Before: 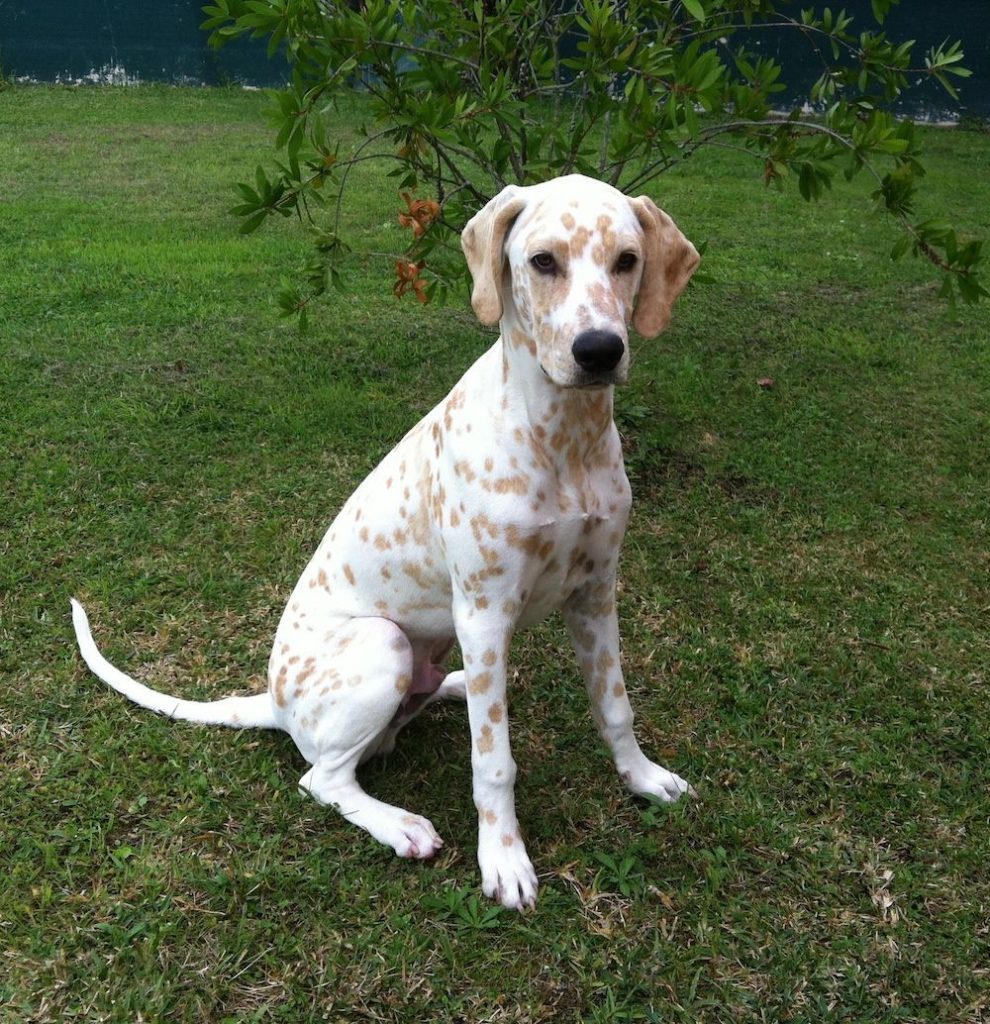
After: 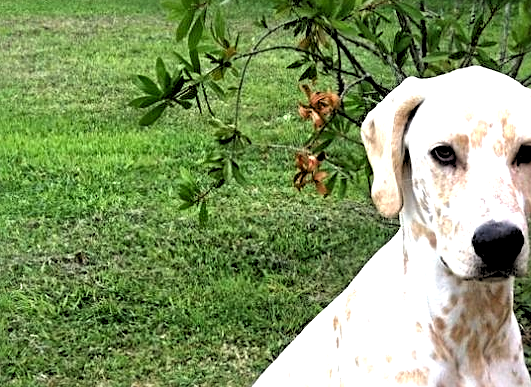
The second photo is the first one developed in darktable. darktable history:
exposure: black level correction 0, exposure 0.95 EV, compensate exposure bias true, compensate highlight preservation false
rgb levels: levels [[0.029, 0.461, 0.922], [0, 0.5, 1], [0, 0.5, 1]]
local contrast: mode bilateral grid, contrast 20, coarseness 50, detail 159%, midtone range 0.2
crop: left 10.121%, top 10.631%, right 36.218%, bottom 51.526%
sharpen: radius 3.119
